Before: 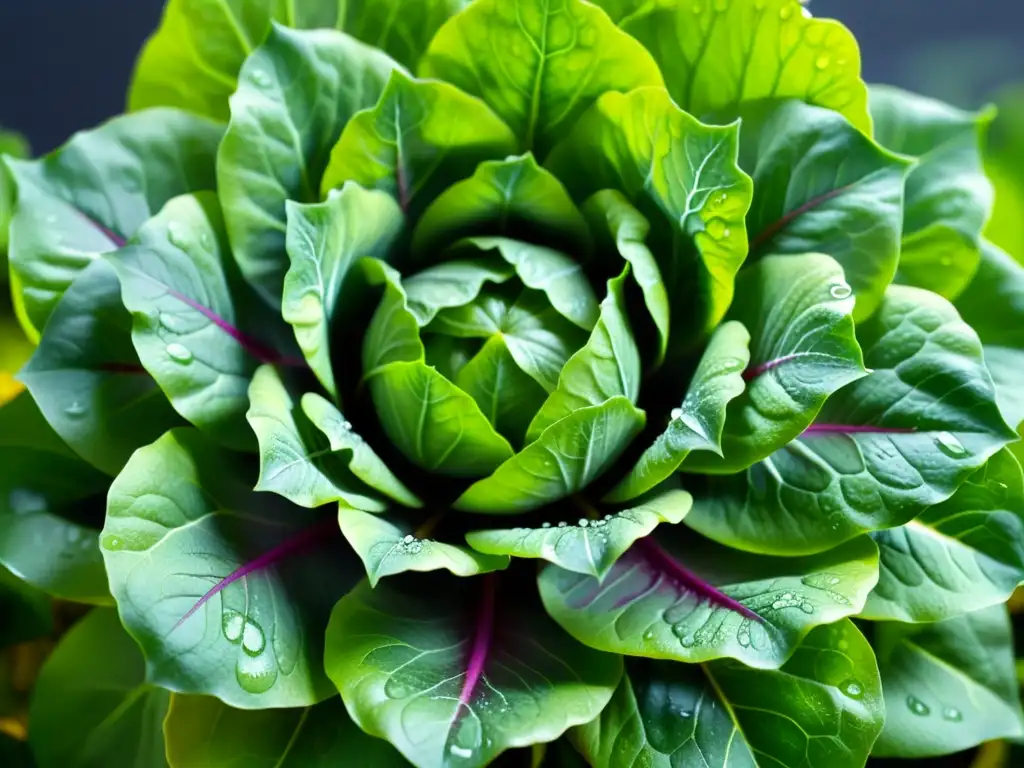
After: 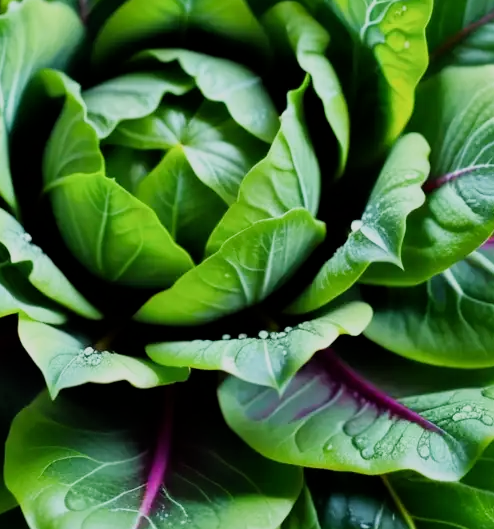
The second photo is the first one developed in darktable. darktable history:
filmic rgb: black relative exposure -8.01 EV, white relative exposure 4.05 EV, hardness 4.1
crop: left 31.336%, top 24.524%, right 20.368%, bottom 6.483%
tone equalizer: on, module defaults
